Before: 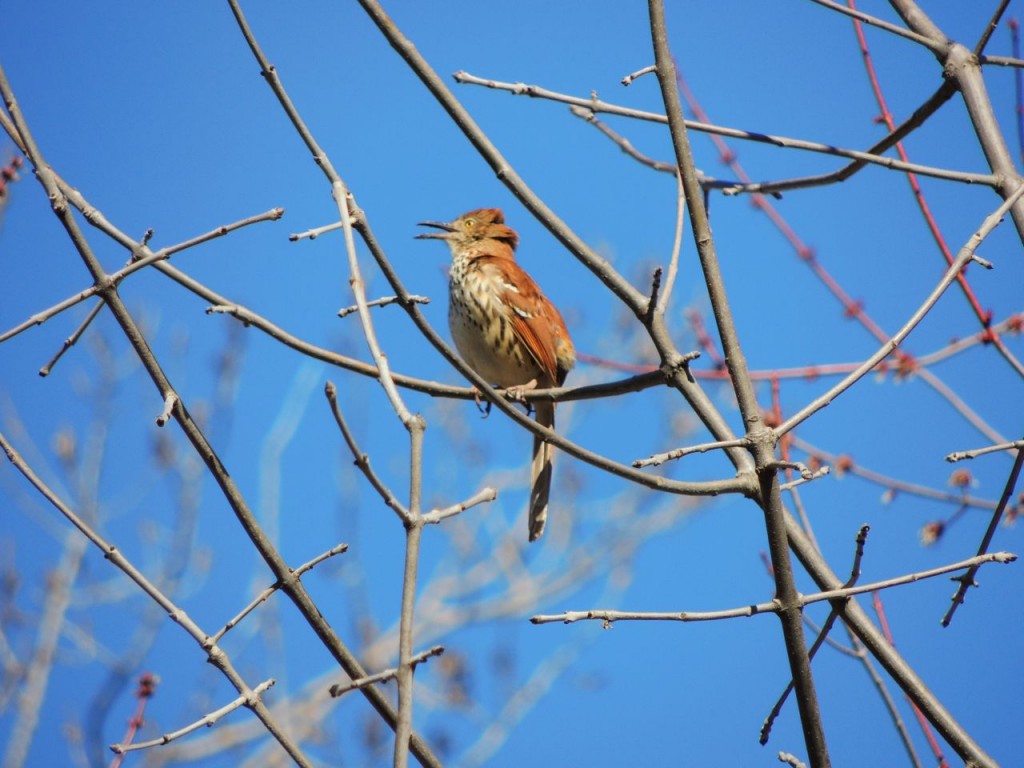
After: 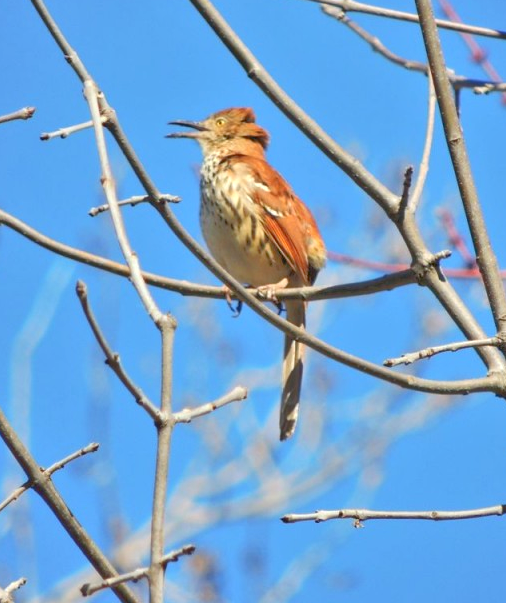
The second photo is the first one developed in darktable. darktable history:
crop and rotate: angle 0.02°, left 24.353%, top 13.219%, right 26.156%, bottom 8.224%
tone equalizer: -8 EV 2 EV, -7 EV 2 EV, -6 EV 2 EV, -5 EV 2 EV, -4 EV 2 EV, -3 EV 1.5 EV, -2 EV 1 EV, -1 EV 0.5 EV
